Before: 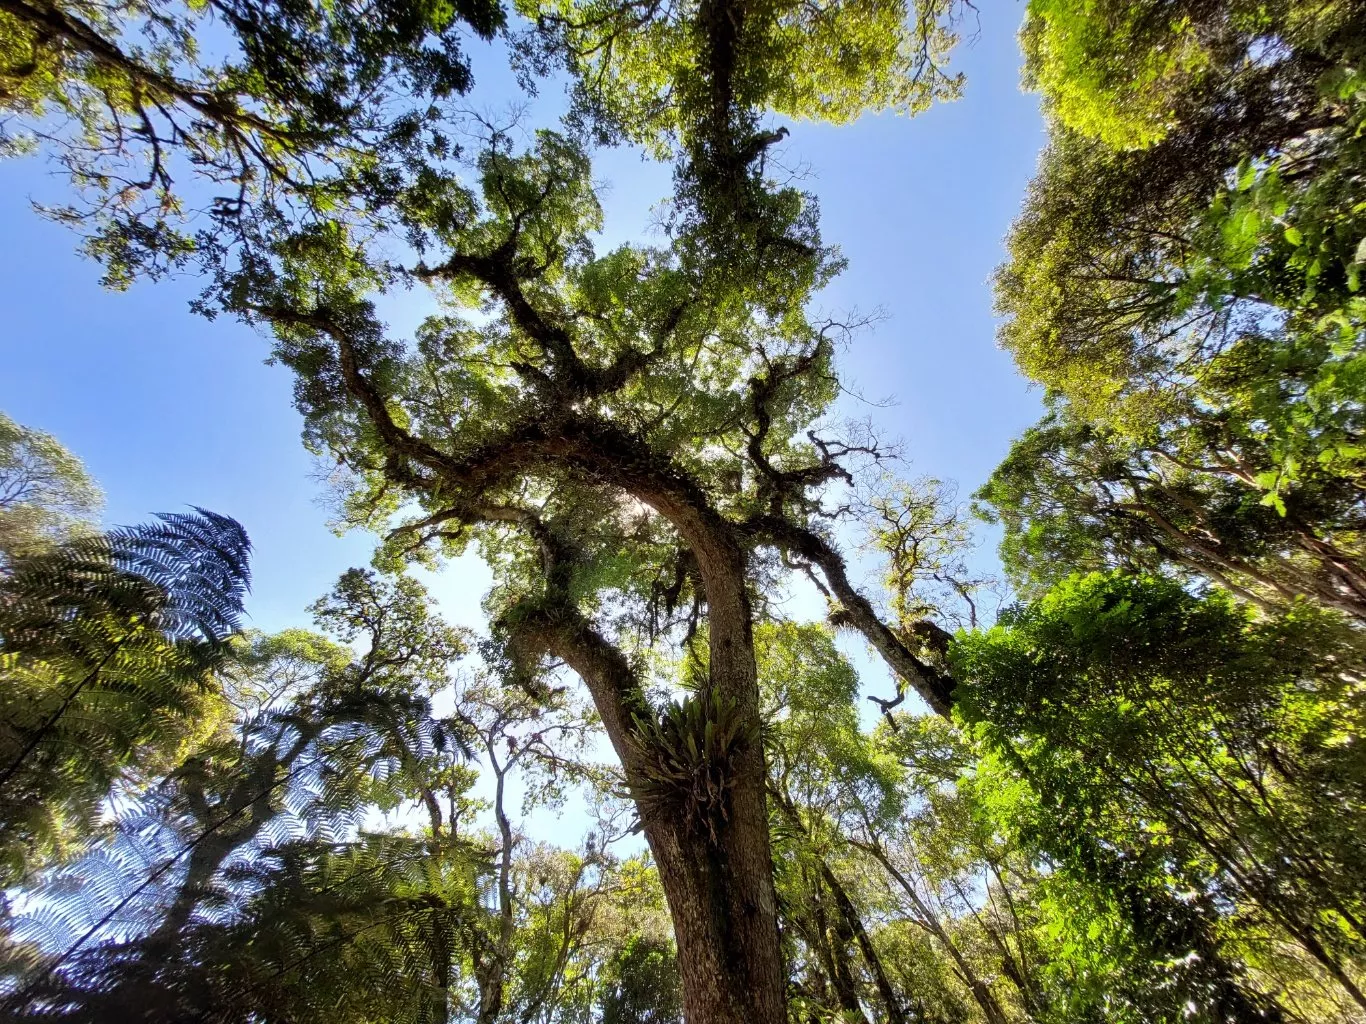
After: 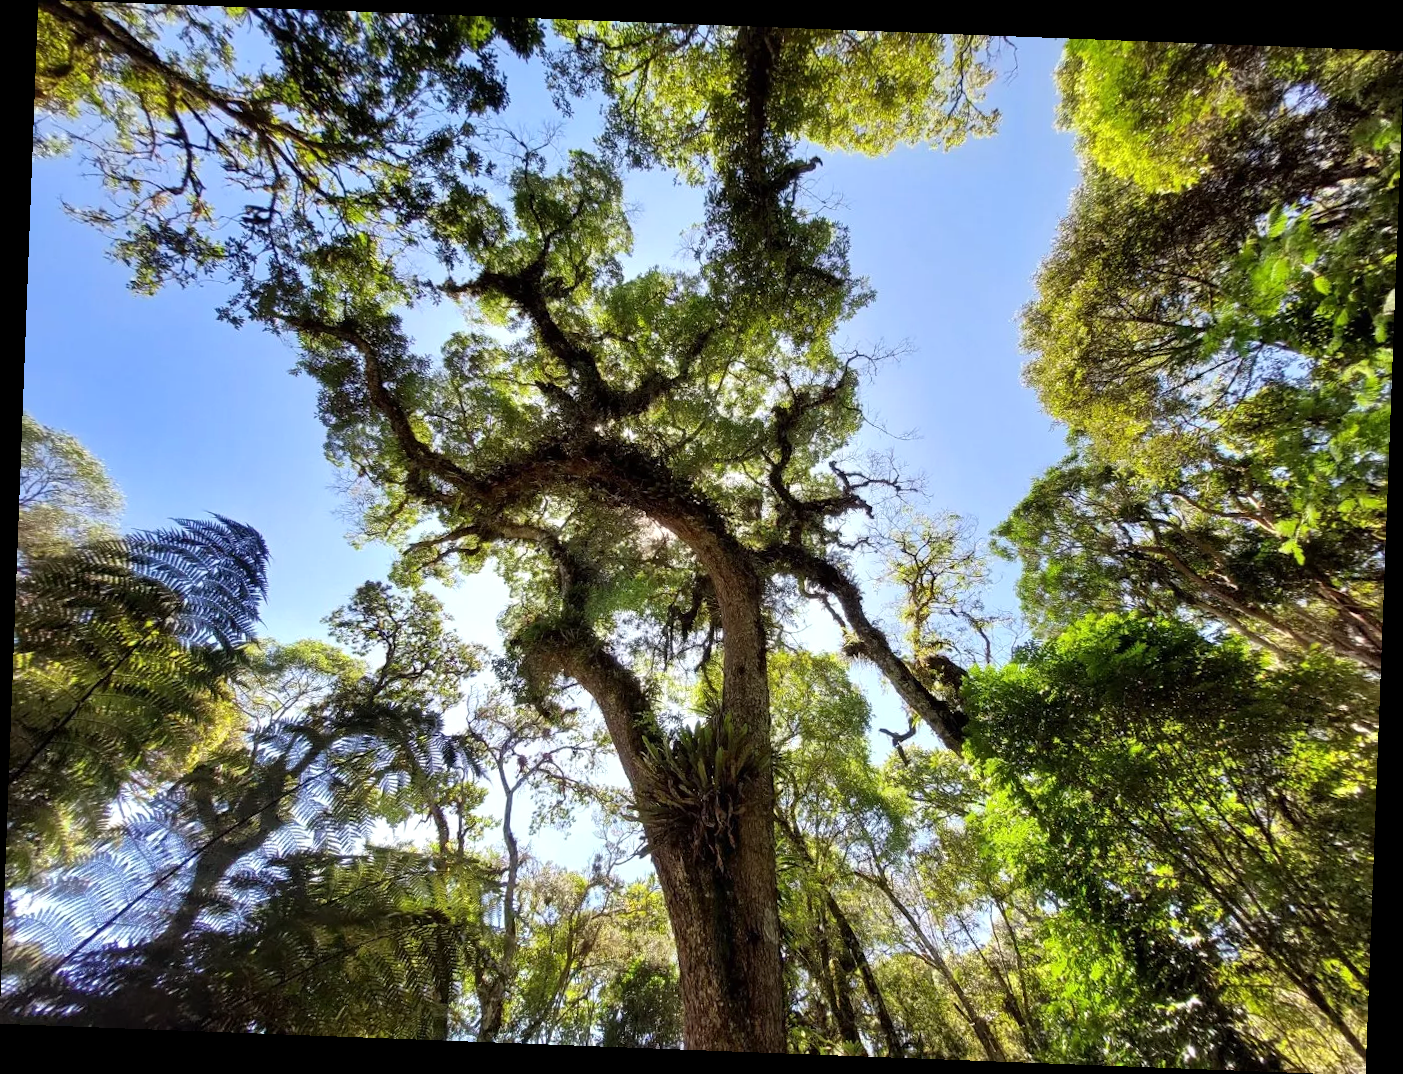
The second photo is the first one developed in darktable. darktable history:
exposure: exposure 0.15 EV, compensate highlight preservation false
rotate and perspective: rotation 2.17°, automatic cropping off
